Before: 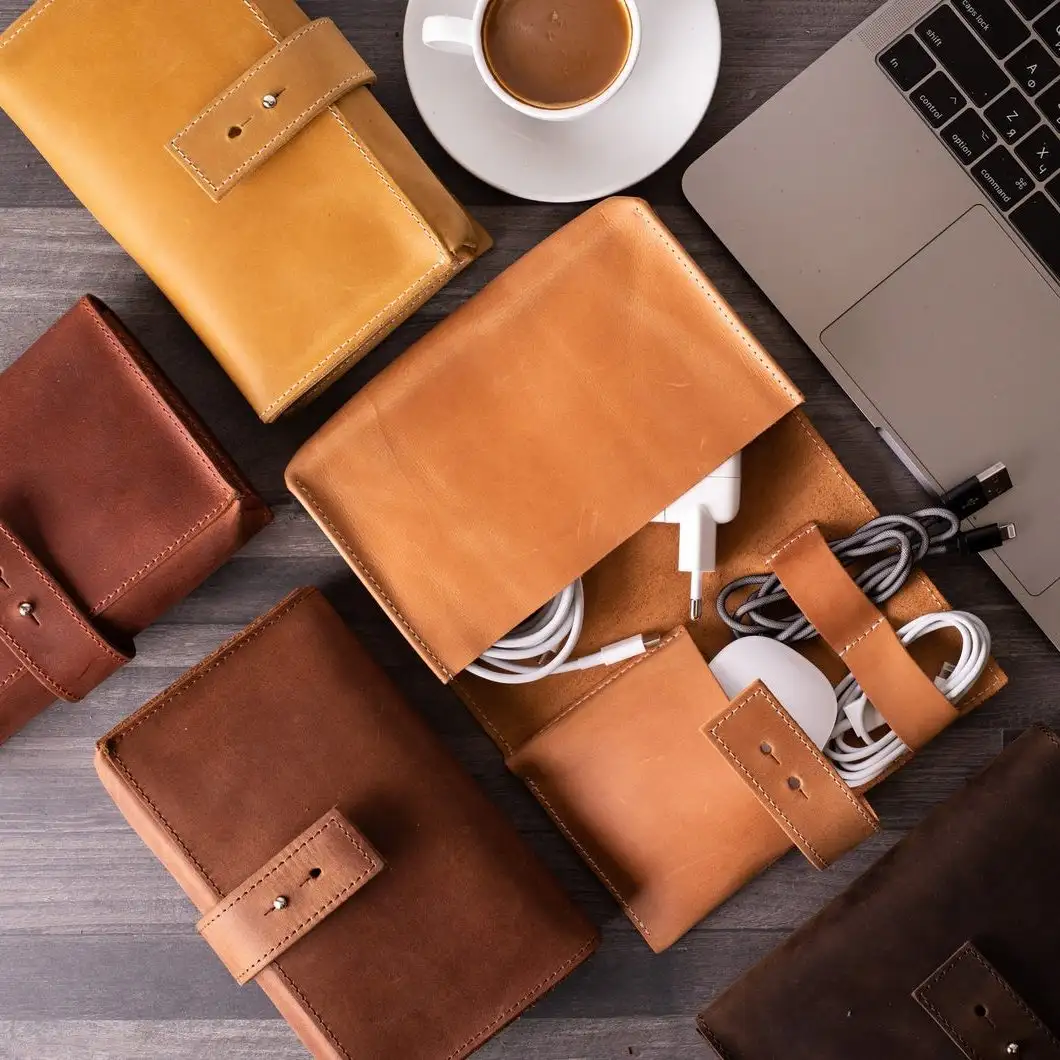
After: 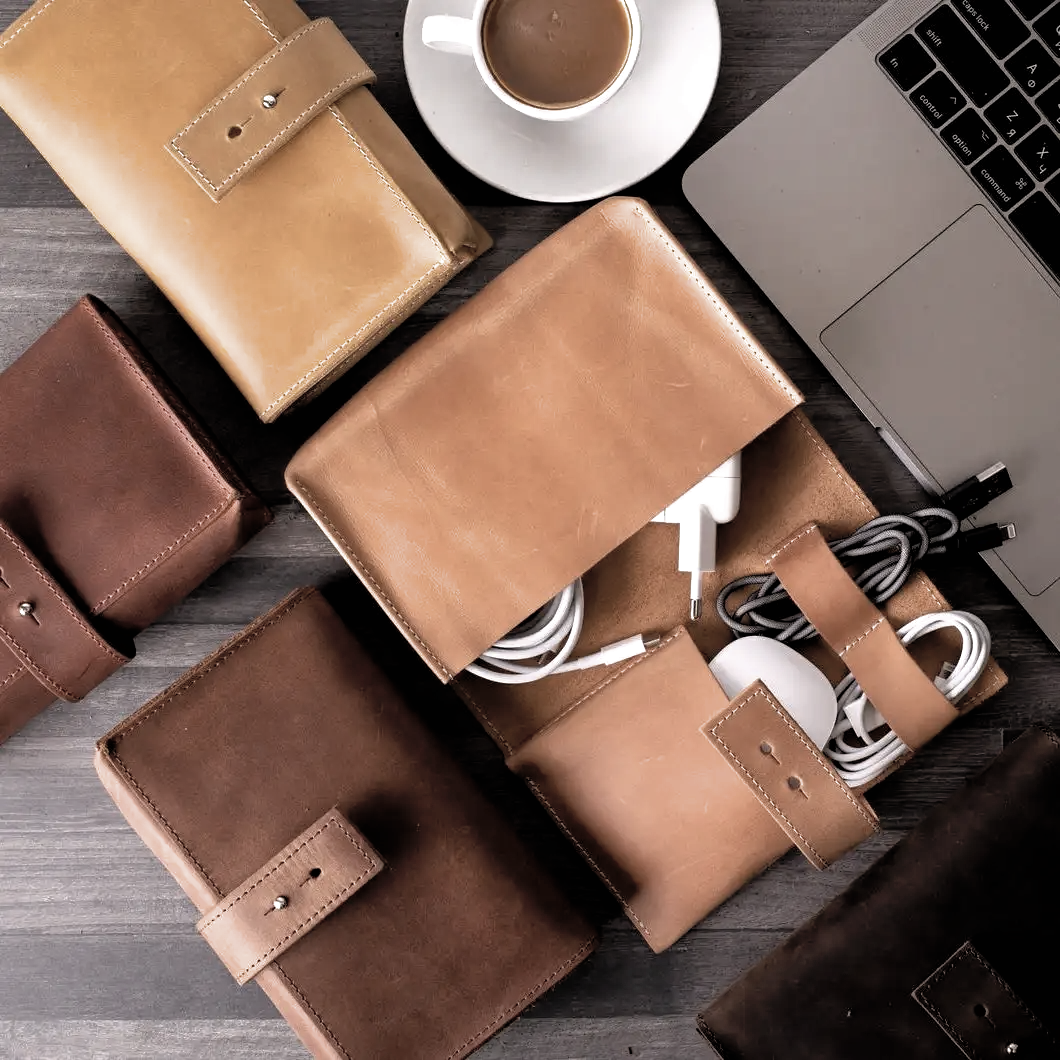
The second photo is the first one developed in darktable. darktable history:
shadows and highlights: on, module defaults
filmic rgb: black relative exposure -8.25 EV, white relative exposure 2.2 EV, target white luminance 99.855%, hardness 7.12, latitude 75.68%, contrast 1.318, highlights saturation mix -2.45%, shadows ↔ highlights balance 29.75%, color science v6 (2022)
color correction: highlights b* 0.025, saturation 0.592
